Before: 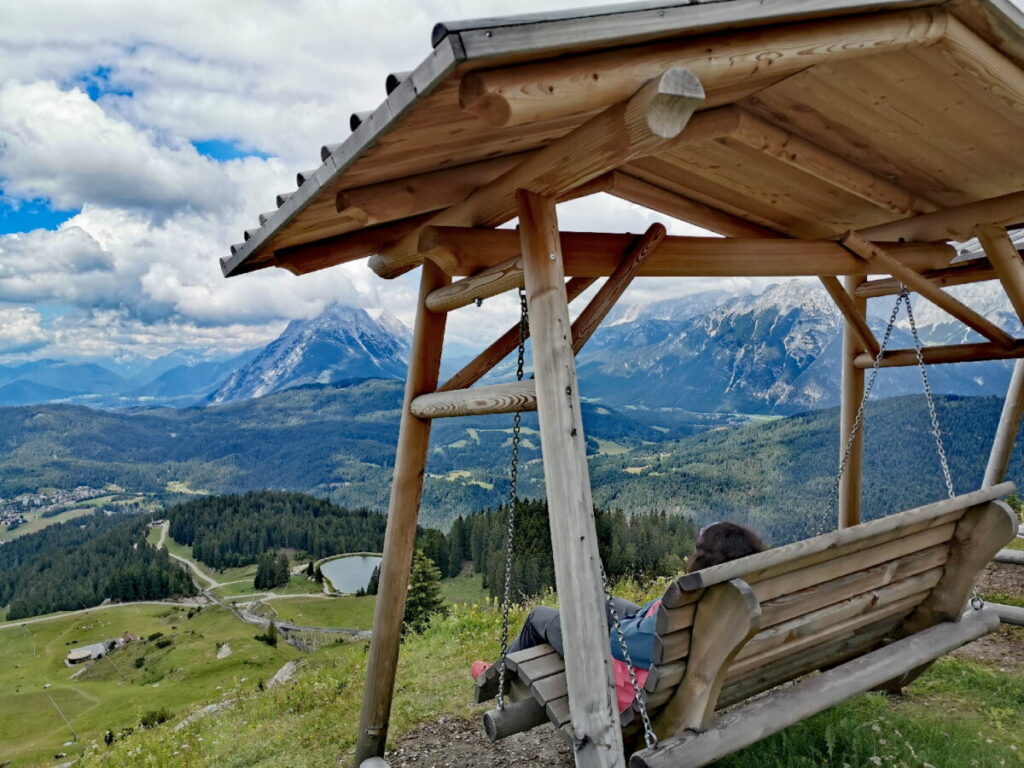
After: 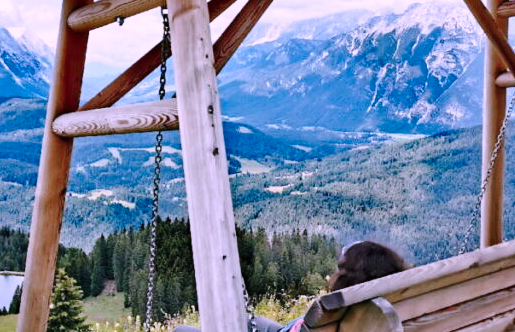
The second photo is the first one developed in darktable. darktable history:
shadows and highlights: radius 108.52, shadows 23.73, highlights -59.32, low approximation 0.01, soften with gaussian
color correction: highlights a* 15.03, highlights b* -25.07
crop: left 35.03%, top 36.625%, right 14.663%, bottom 20.057%
base curve: curves: ch0 [(0, 0) (0.028, 0.03) (0.121, 0.232) (0.46, 0.748) (0.859, 0.968) (1, 1)], preserve colors none
